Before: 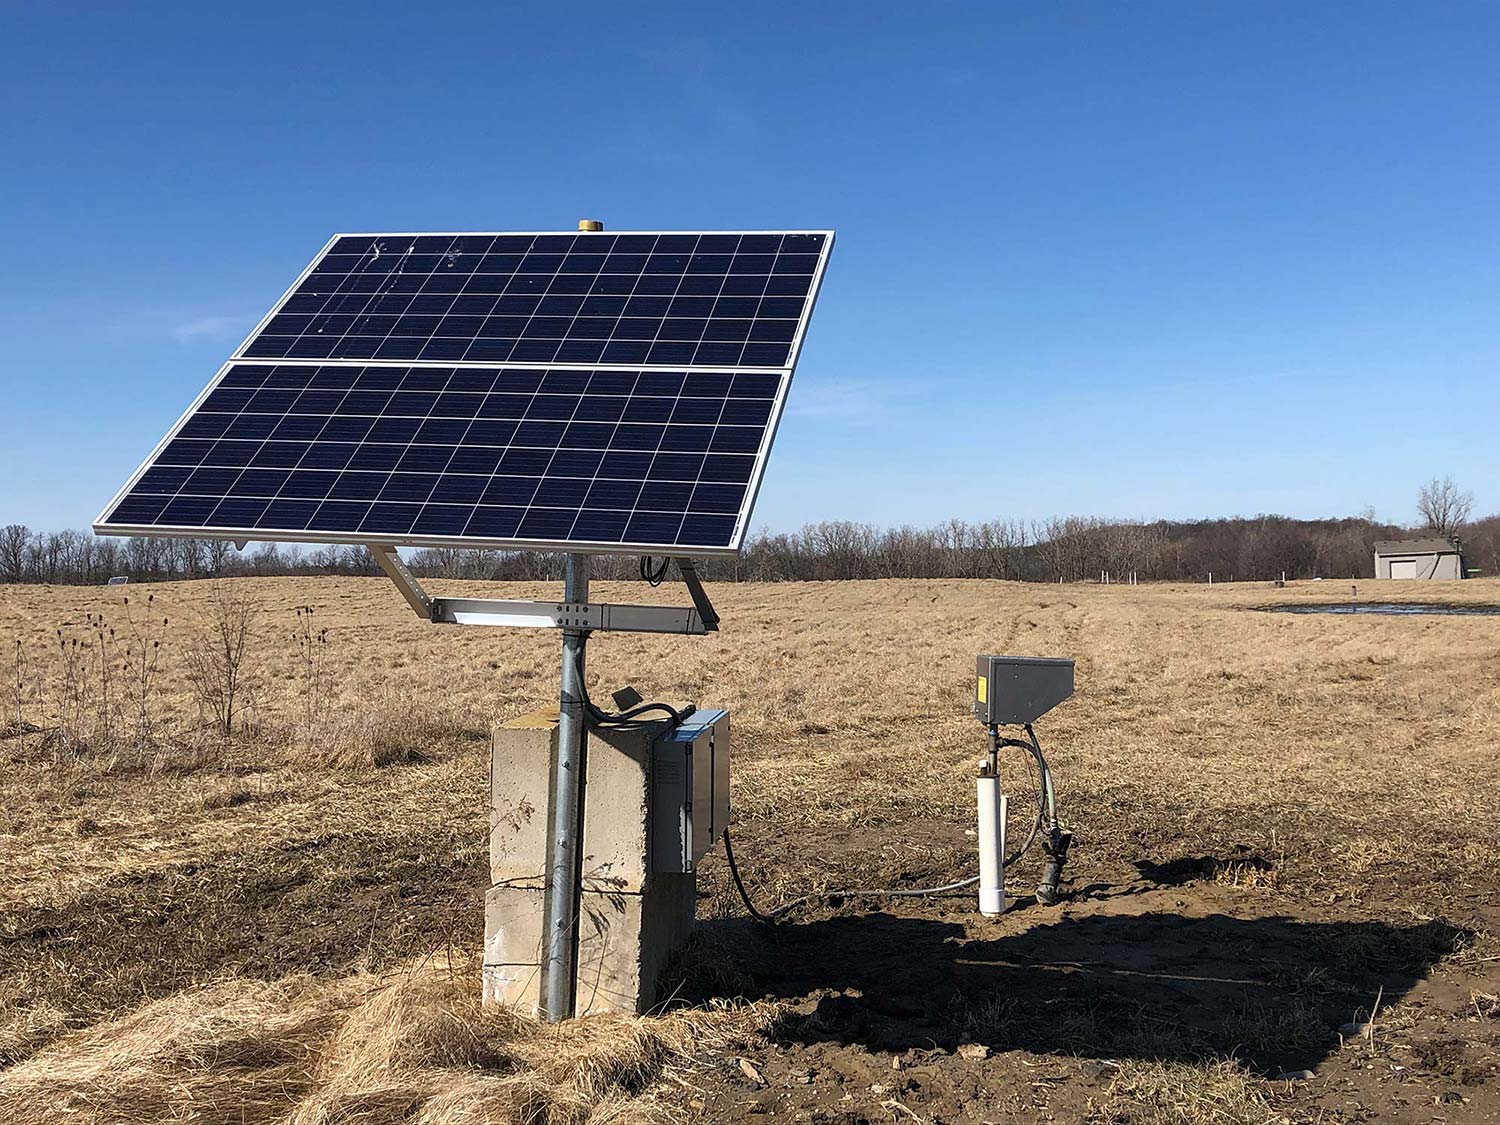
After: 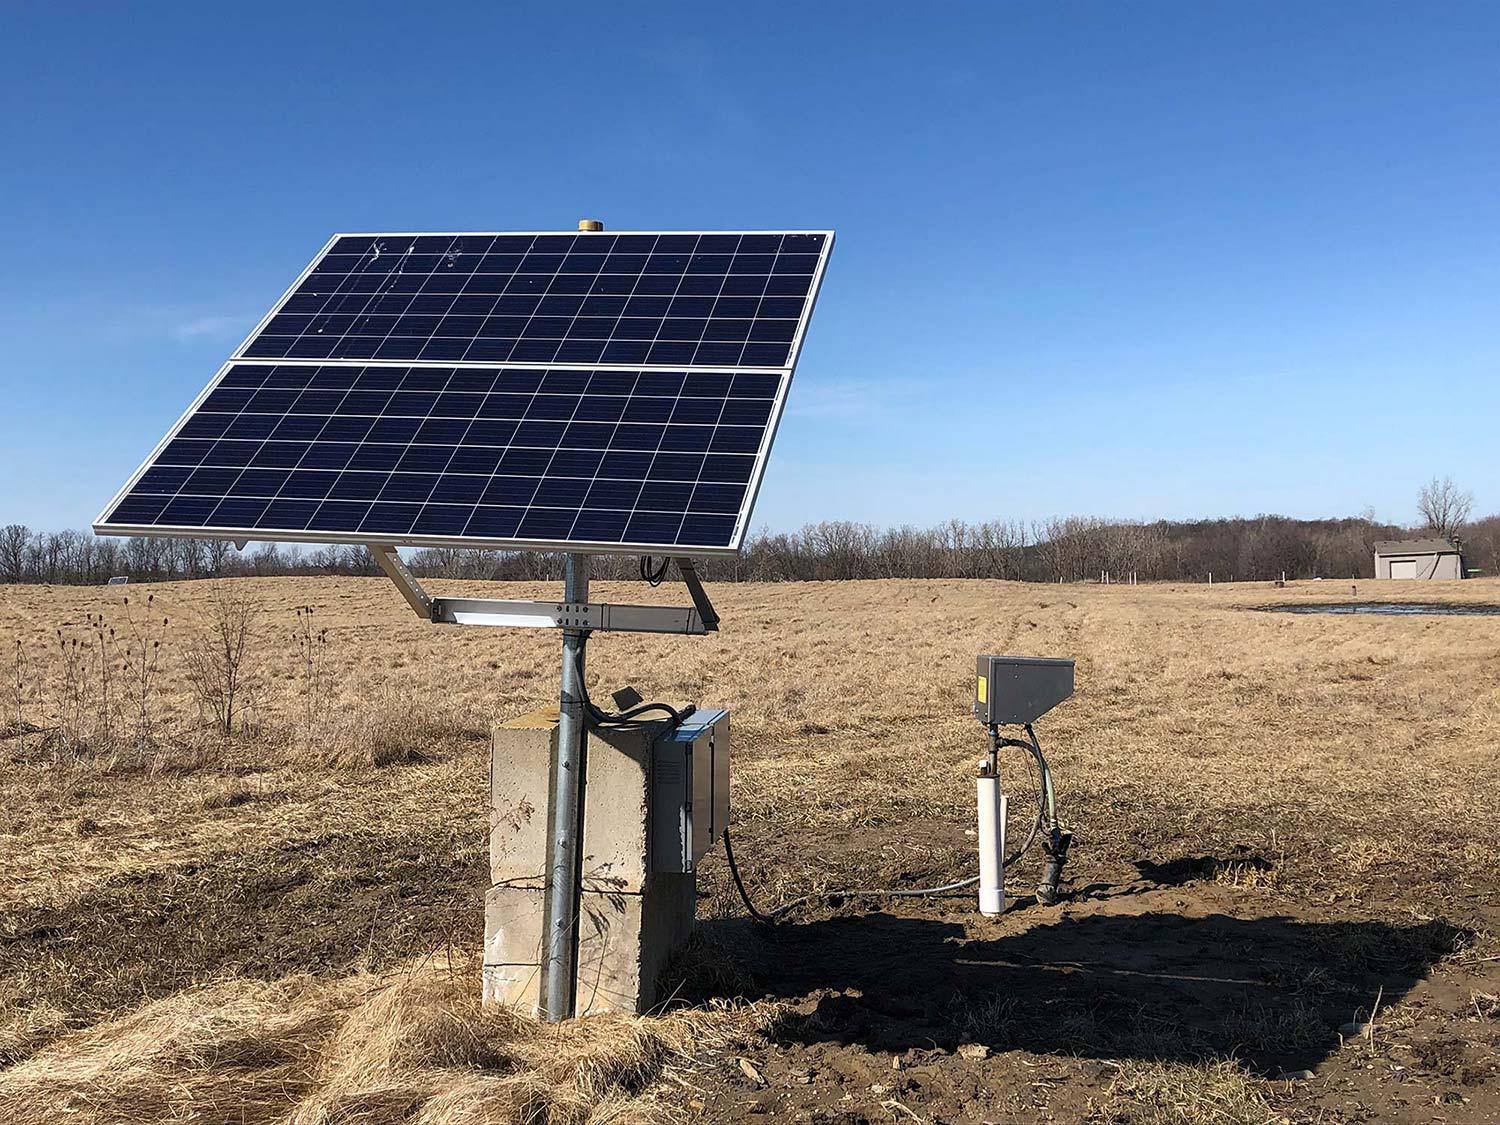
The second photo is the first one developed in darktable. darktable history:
shadows and highlights: shadows -22.29, highlights 47.04, soften with gaussian
